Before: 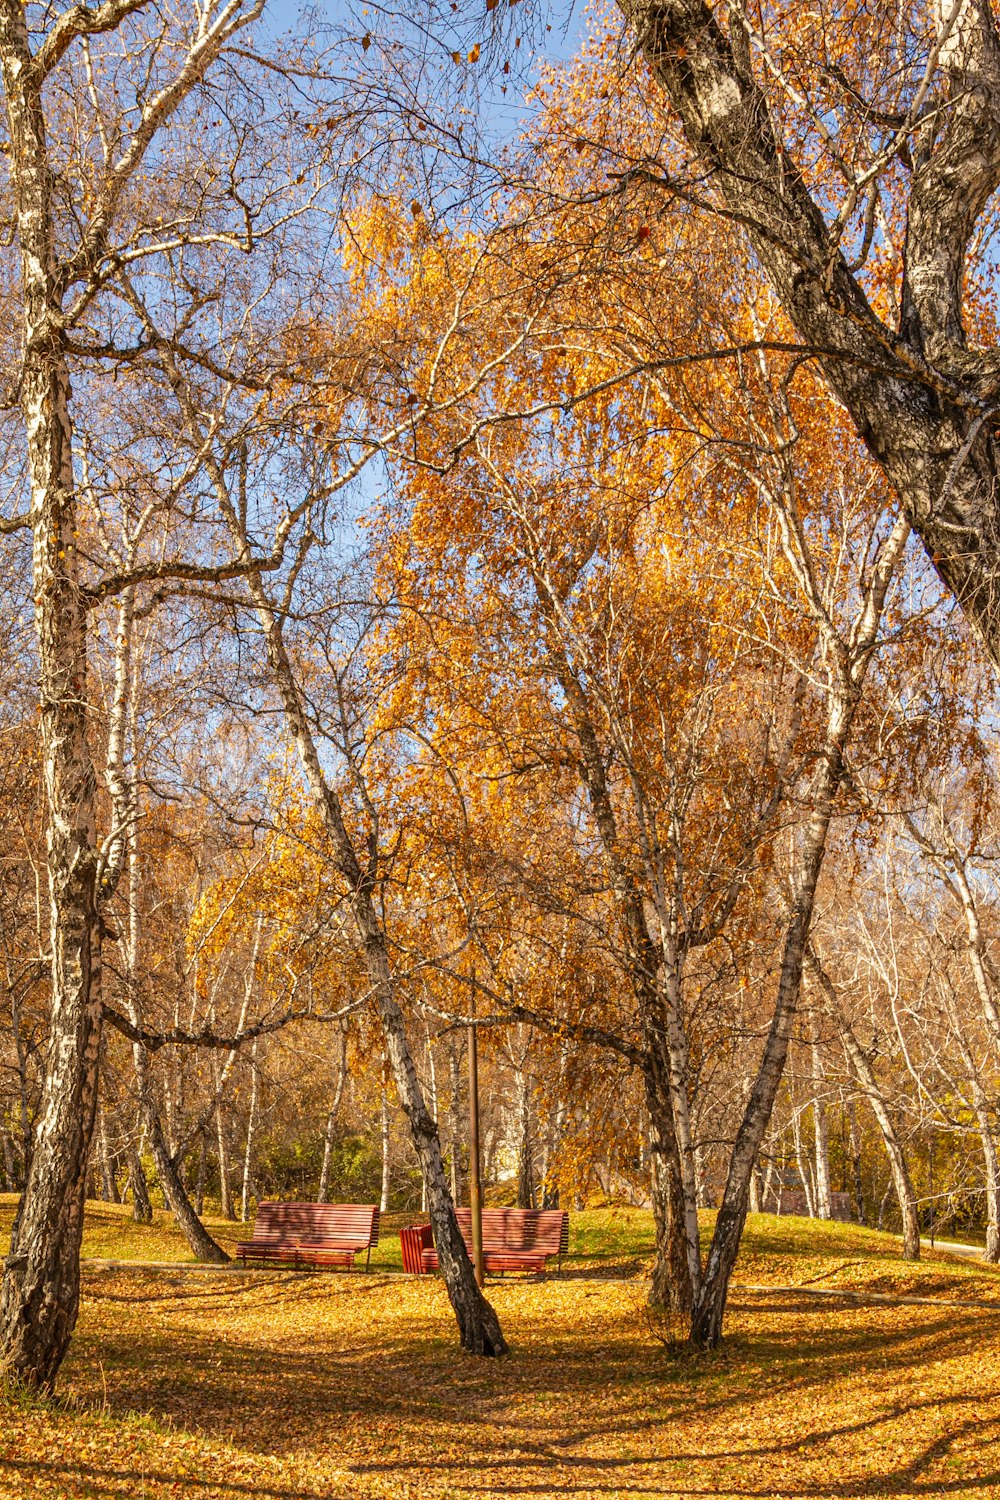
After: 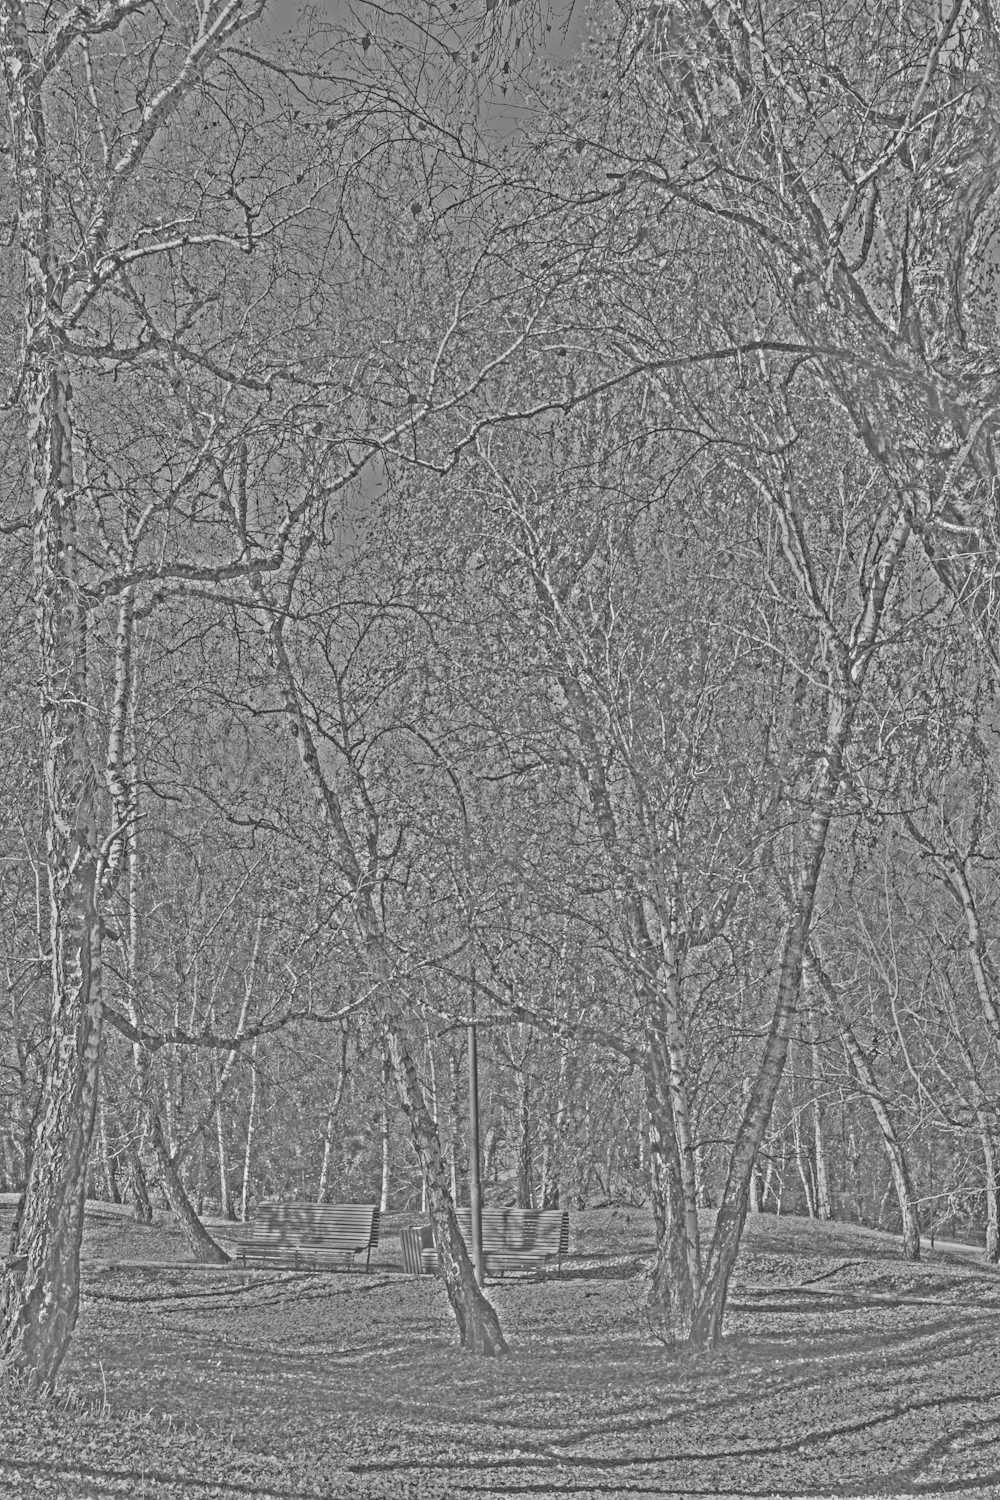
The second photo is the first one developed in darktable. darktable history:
white balance: red 1.188, blue 1.11
tone curve: curves: ch0 [(0, 0) (0.003, 0.063) (0.011, 0.063) (0.025, 0.063) (0.044, 0.066) (0.069, 0.071) (0.1, 0.09) (0.136, 0.116) (0.177, 0.144) (0.224, 0.192) (0.277, 0.246) (0.335, 0.311) (0.399, 0.399) (0.468, 0.49) (0.543, 0.589) (0.623, 0.709) (0.709, 0.827) (0.801, 0.918) (0.898, 0.969) (1, 1)], preserve colors none
color contrast: green-magenta contrast 1.69, blue-yellow contrast 1.49
highpass: sharpness 25.84%, contrast boost 14.94%
